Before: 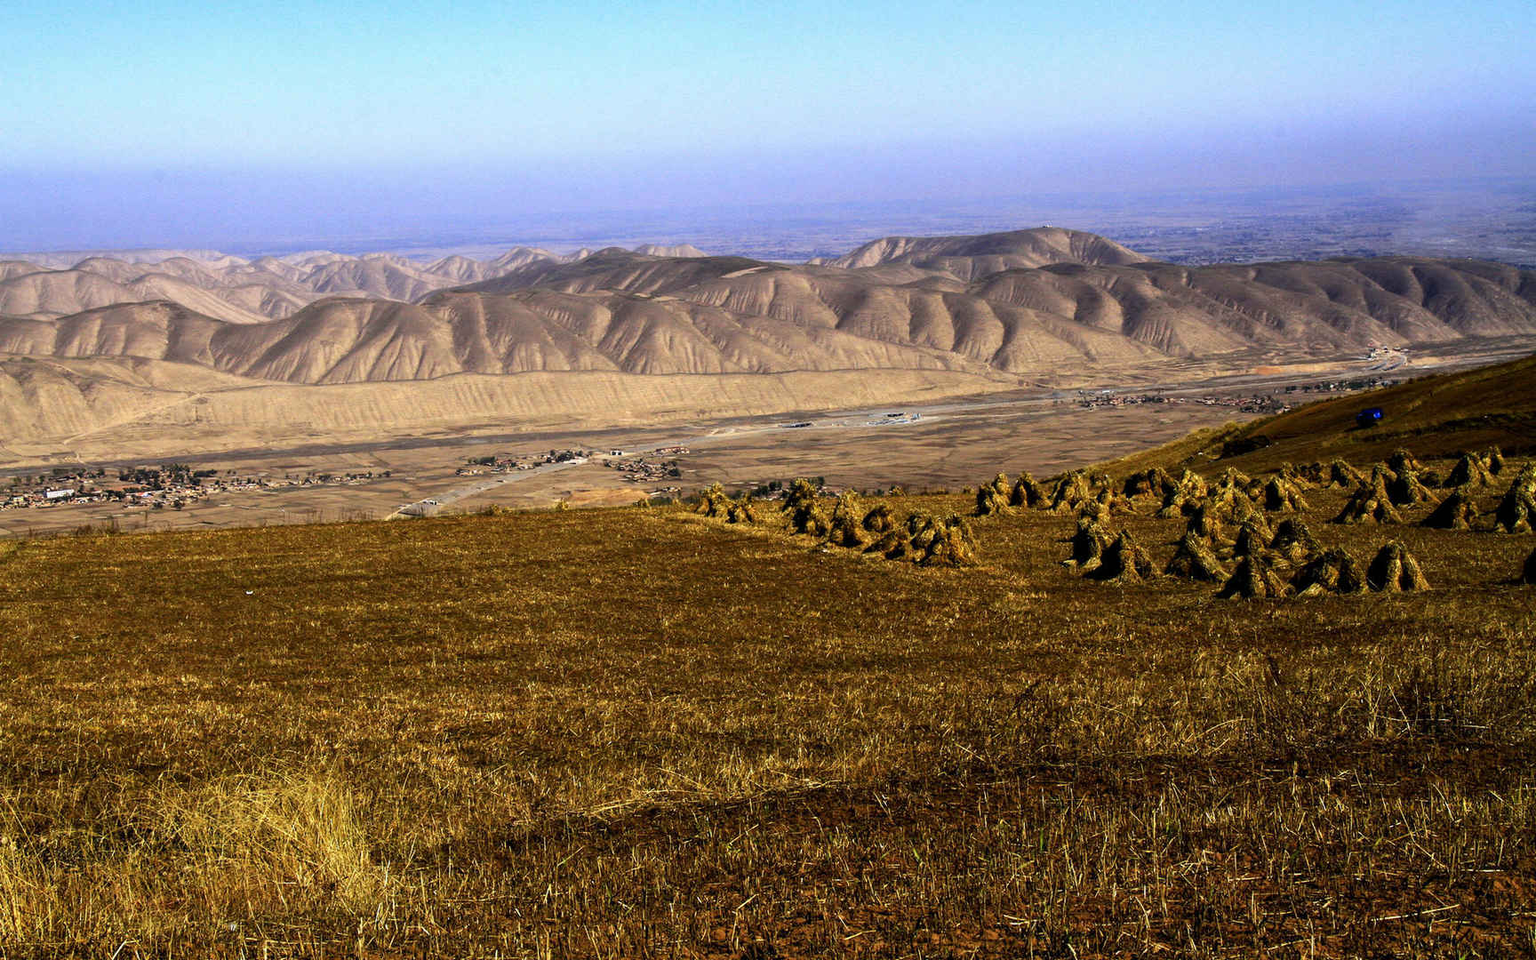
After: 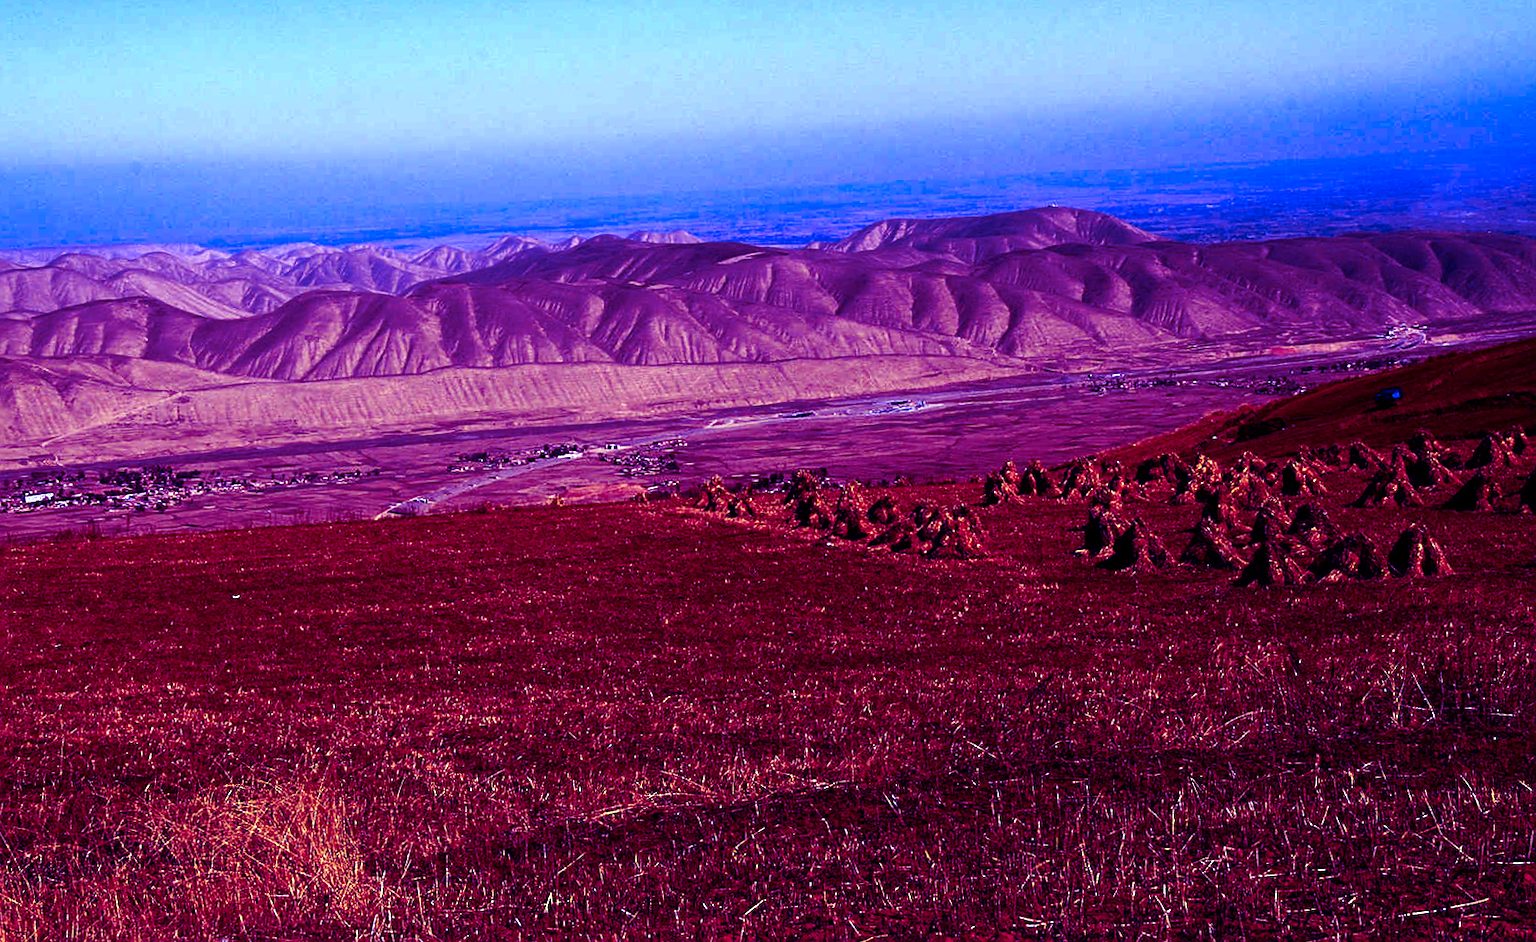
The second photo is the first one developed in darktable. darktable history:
rotate and perspective: rotation -1.42°, crop left 0.016, crop right 0.984, crop top 0.035, crop bottom 0.965
sharpen: on, module defaults
white balance: red 0.948, green 1.02, blue 1.176
color zones: curves: ch1 [(0.263, 0.53) (0.376, 0.287) (0.487, 0.512) (0.748, 0.547) (1, 0.513)]; ch2 [(0.262, 0.45) (0.751, 0.477)], mix 31.98%
color balance: mode lift, gamma, gain (sRGB), lift [1, 1, 0.101, 1]
crop and rotate: angle -0.5°
